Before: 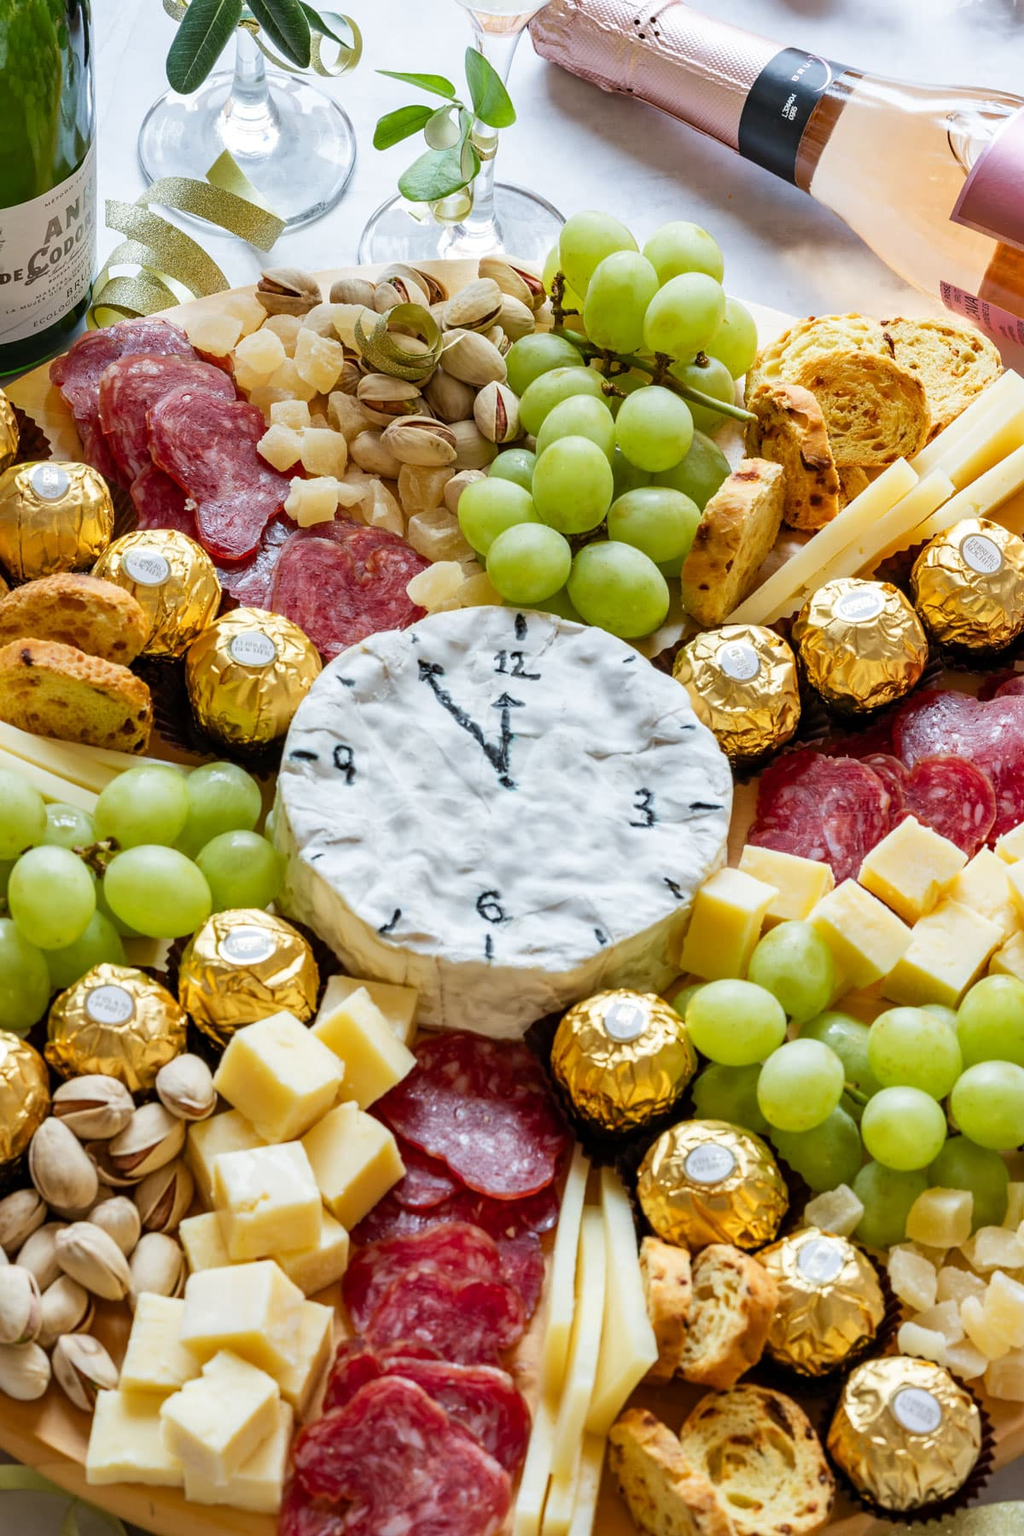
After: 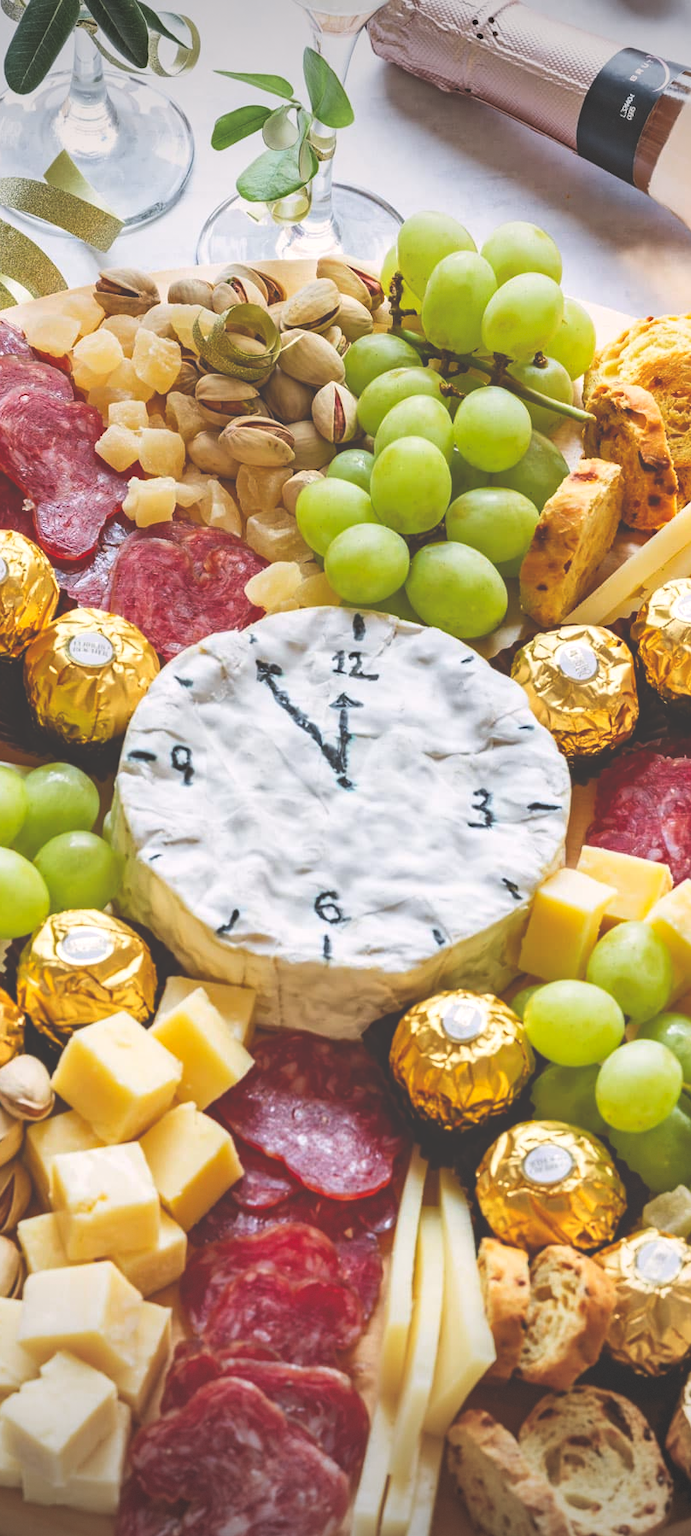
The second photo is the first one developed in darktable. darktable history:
vignetting: fall-off radius 99.3%, width/height ratio 1.34, dithering 8-bit output, unbound false
exposure: black level correction -0.04, exposure 0.06 EV, compensate highlight preservation false
color correction: highlights a* 3.33, highlights b* 2.05, saturation 1.19
crop and rotate: left 15.907%, right 16.581%
haze removal: compatibility mode true, adaptive false
shadows and highlights: shadows -1.23, highlights 38.14
